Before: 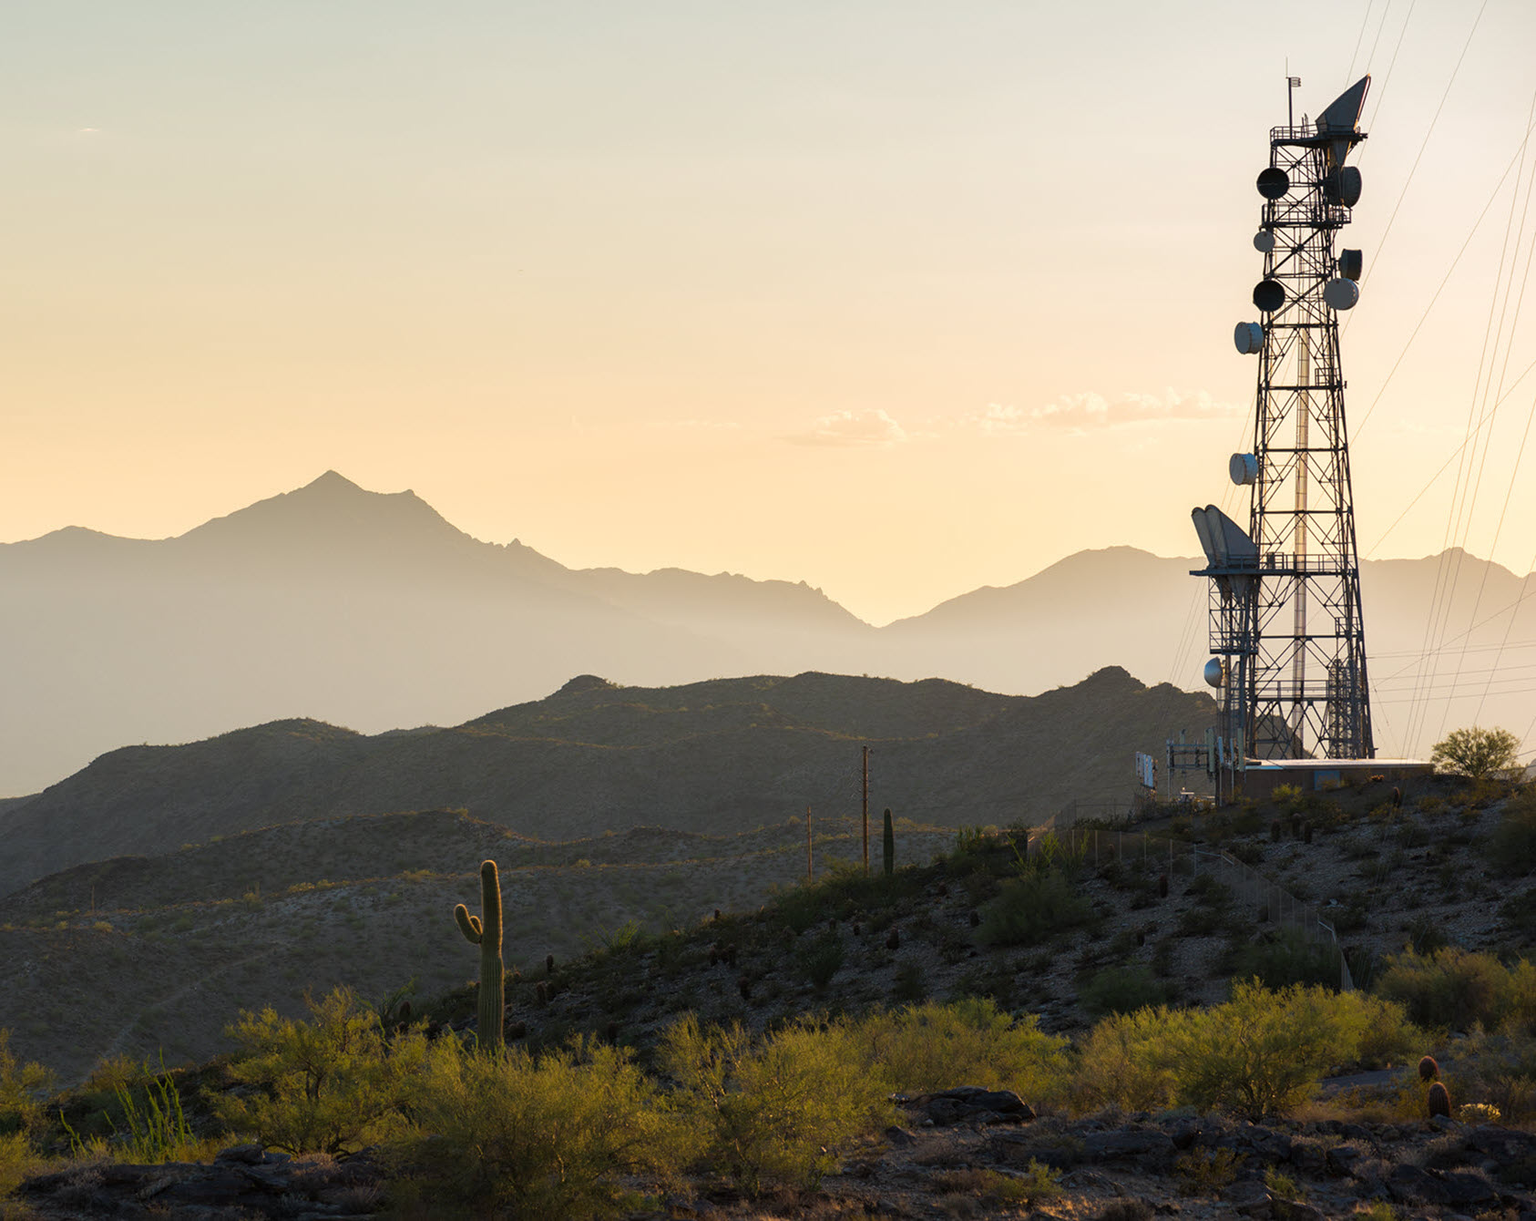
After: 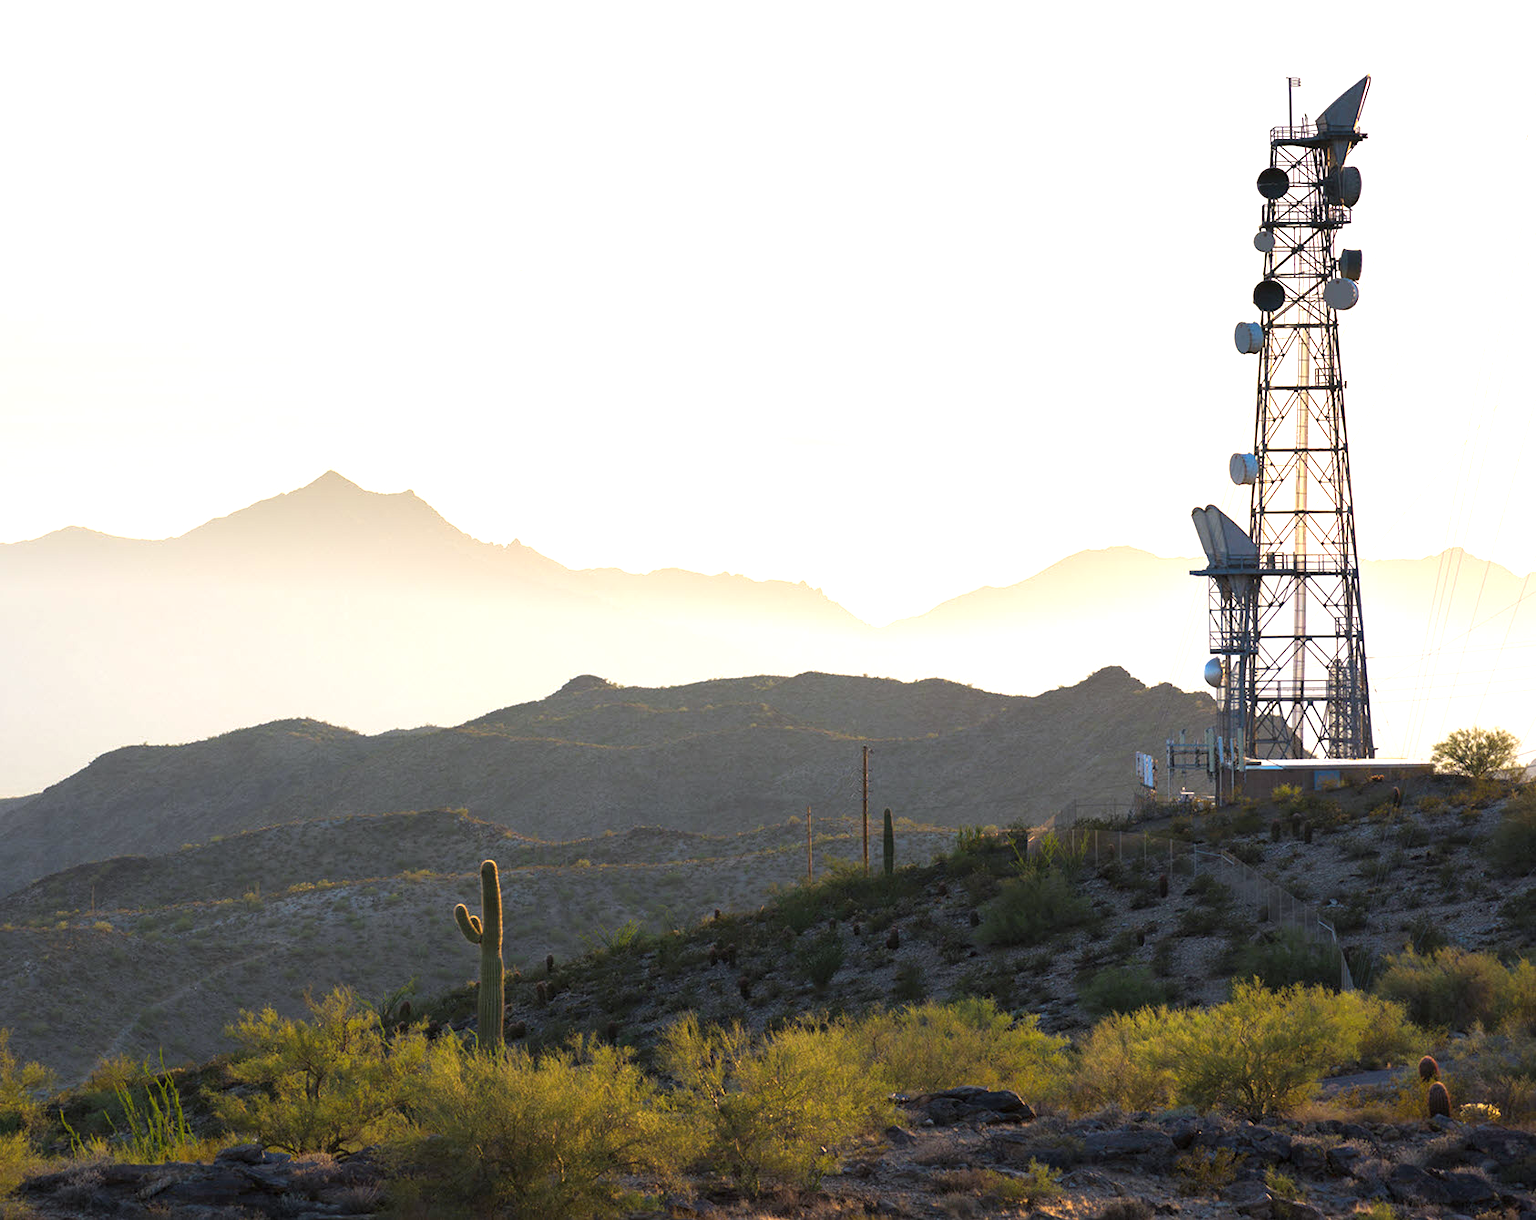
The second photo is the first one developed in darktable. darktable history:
white balance: red 0.984, blue 1.059
exposure: black level correction 0, exposure 1 EV, compensate highlight preservation false
